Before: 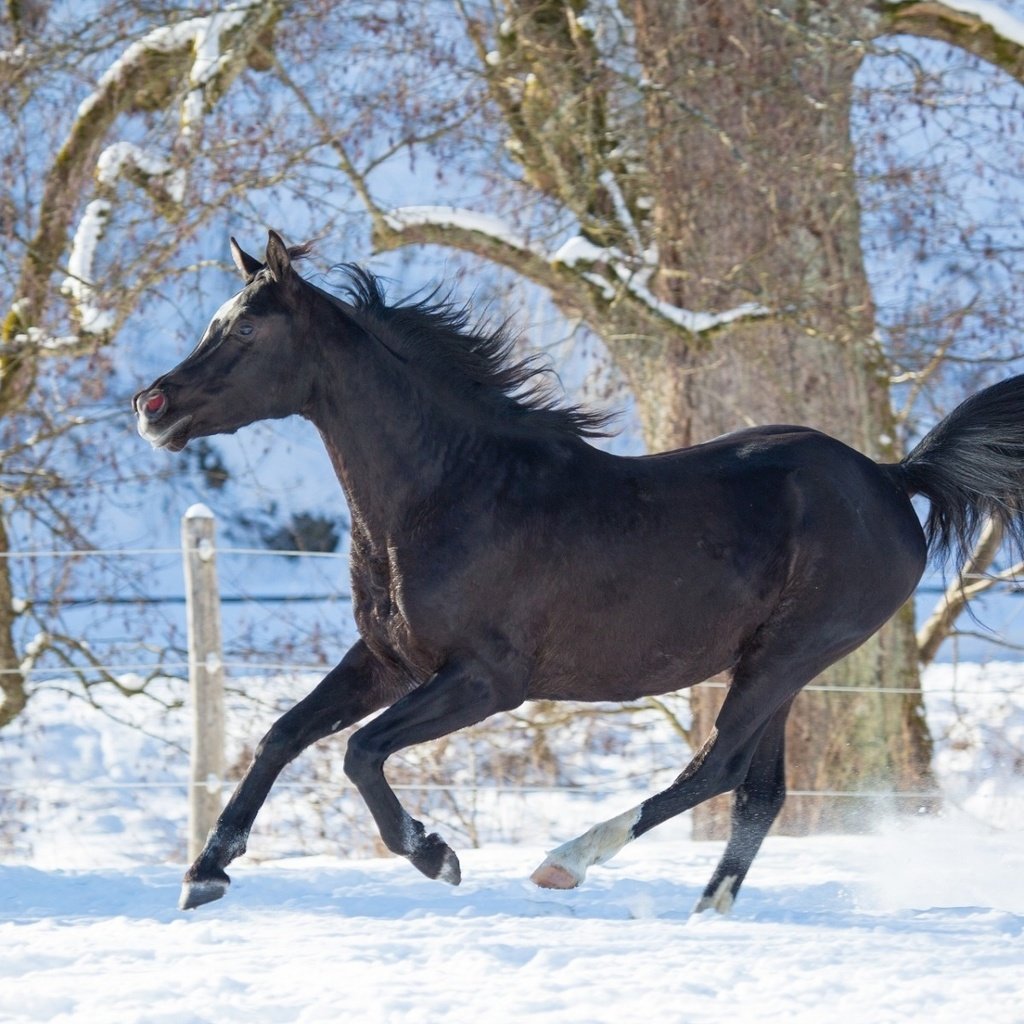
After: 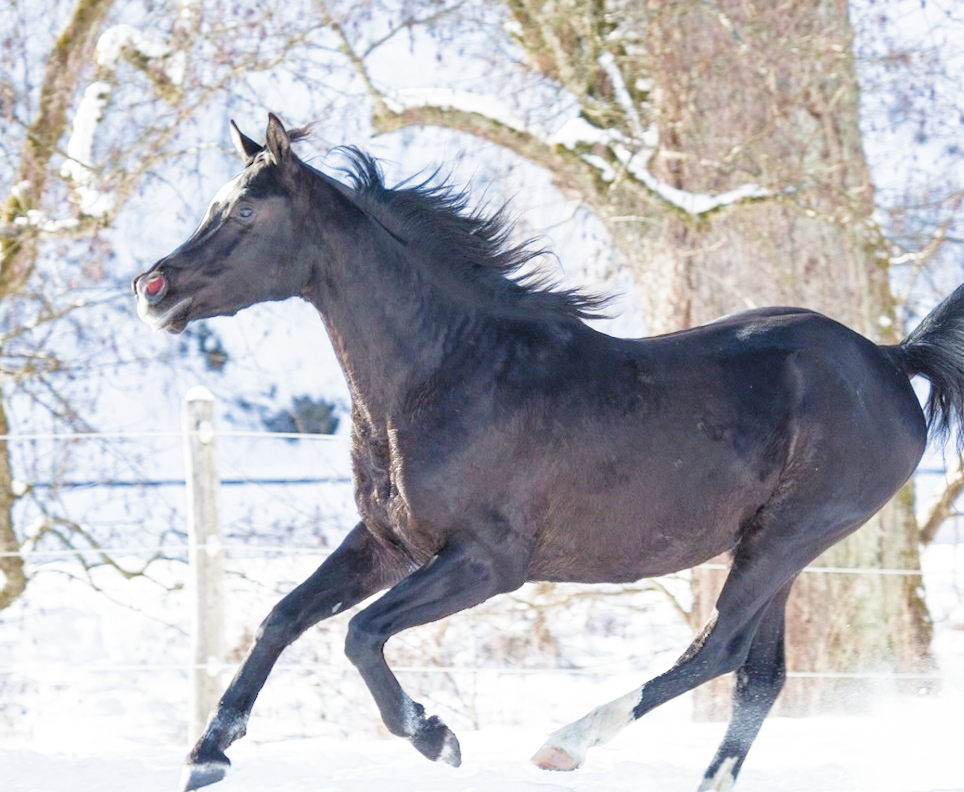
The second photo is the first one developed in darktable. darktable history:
crop and rotate: angle 0.094°, top 11.512%, right 5.705%, bottom 10.986%
exposure: black level correction 0, exposure 1.552 EV, compensate exposure bias true, compensate highlight preservation false
filmic rgb: black relative exposure -8.01 EV, white relative exposure 4.01 EV, hardness 4.18, contrast 0.931, color science v4 (2020)
